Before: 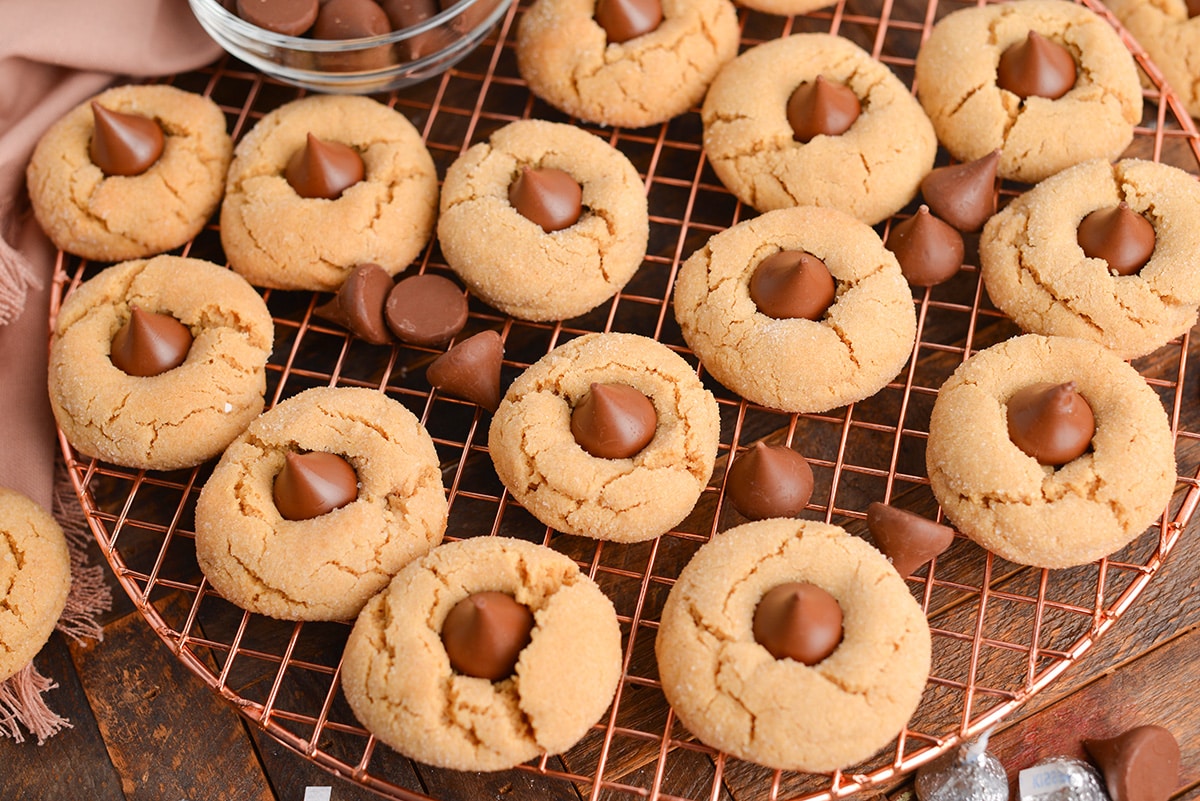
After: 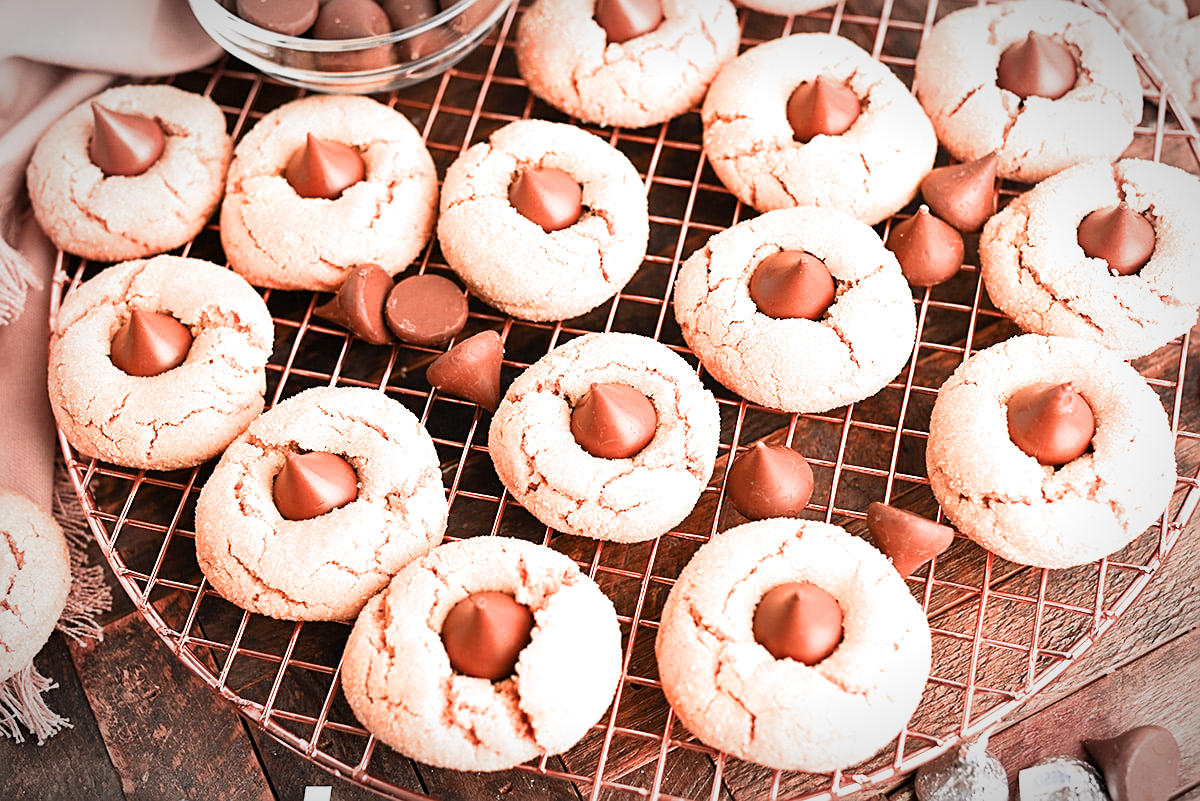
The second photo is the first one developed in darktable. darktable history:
vignetting: automatic ratio true
exposure: black level correction 0, exposure 1.123 EV, compensate highlight preservation false
filmic rgb: black relative exposure -12.67 EV, white relative exposure 2.81 EV, target black luminance 0%, hardness 8.62, latitude 70.71%, contrast 1.135, shadows ↔ highlights balance -0.689%
sharpen: on, module defaults
color zones: curves: ch2 [(0, 0.5) (0.084, 0.497) (0.323, 0.335) (0.4, 0.497) (1, 0.5)]
